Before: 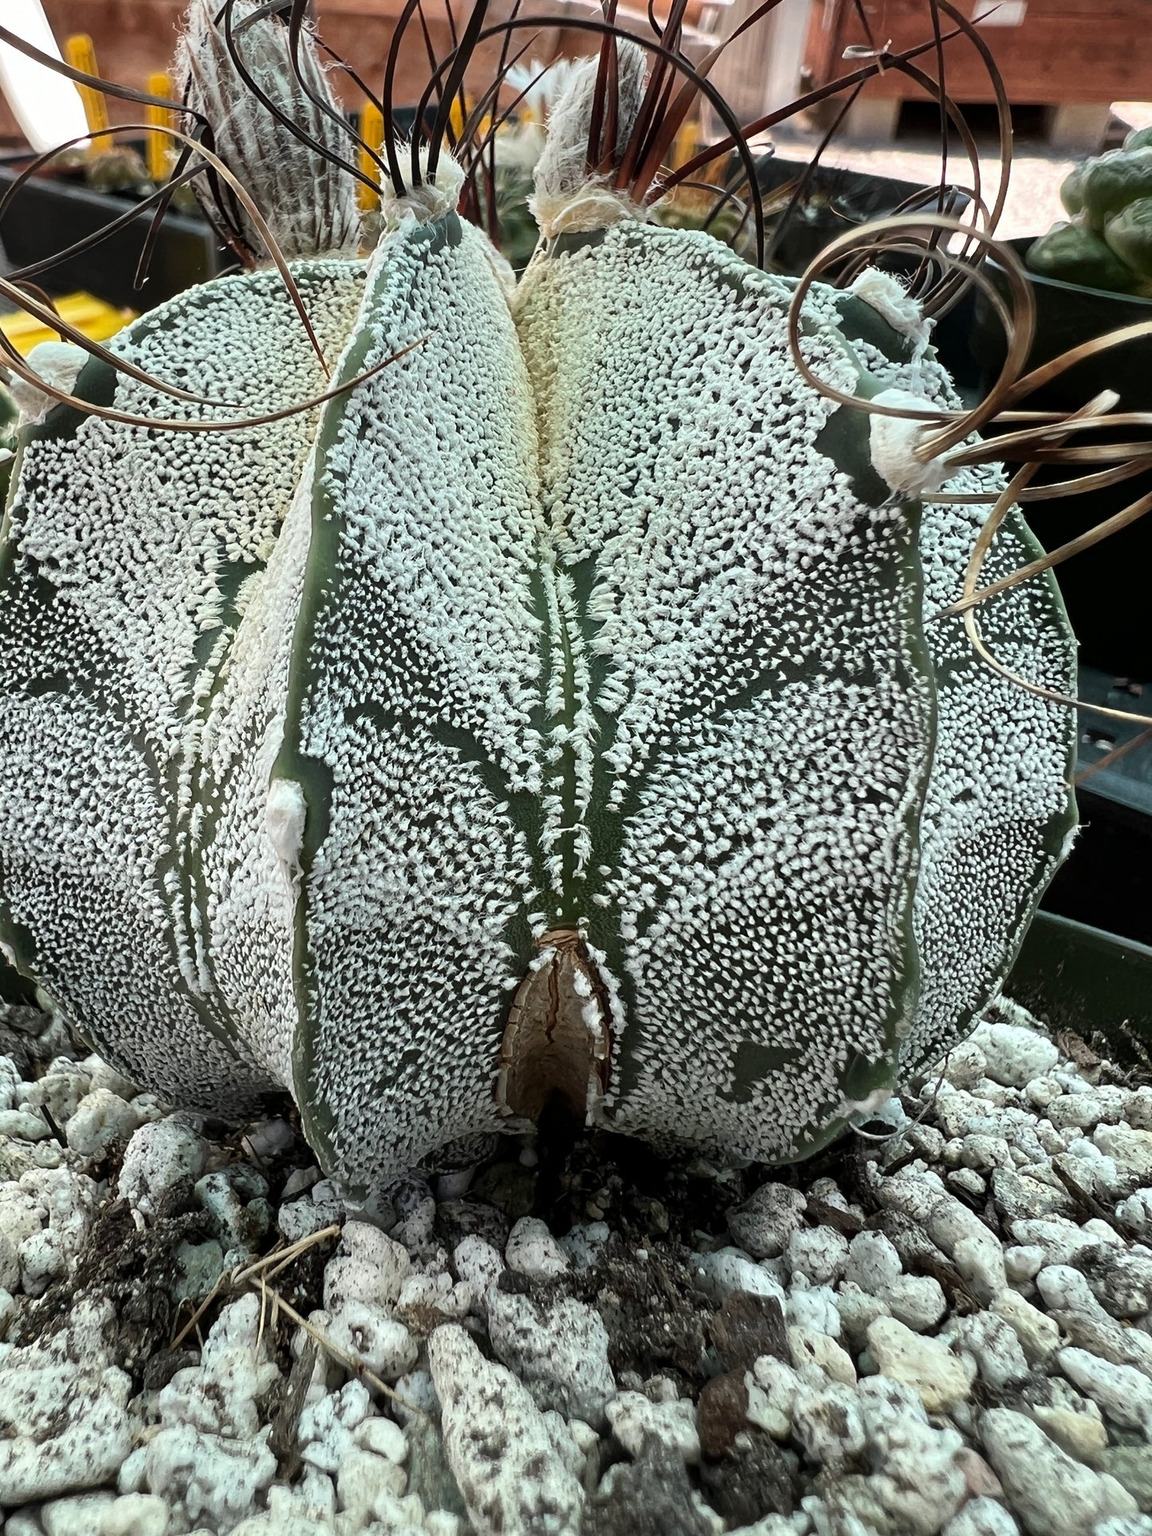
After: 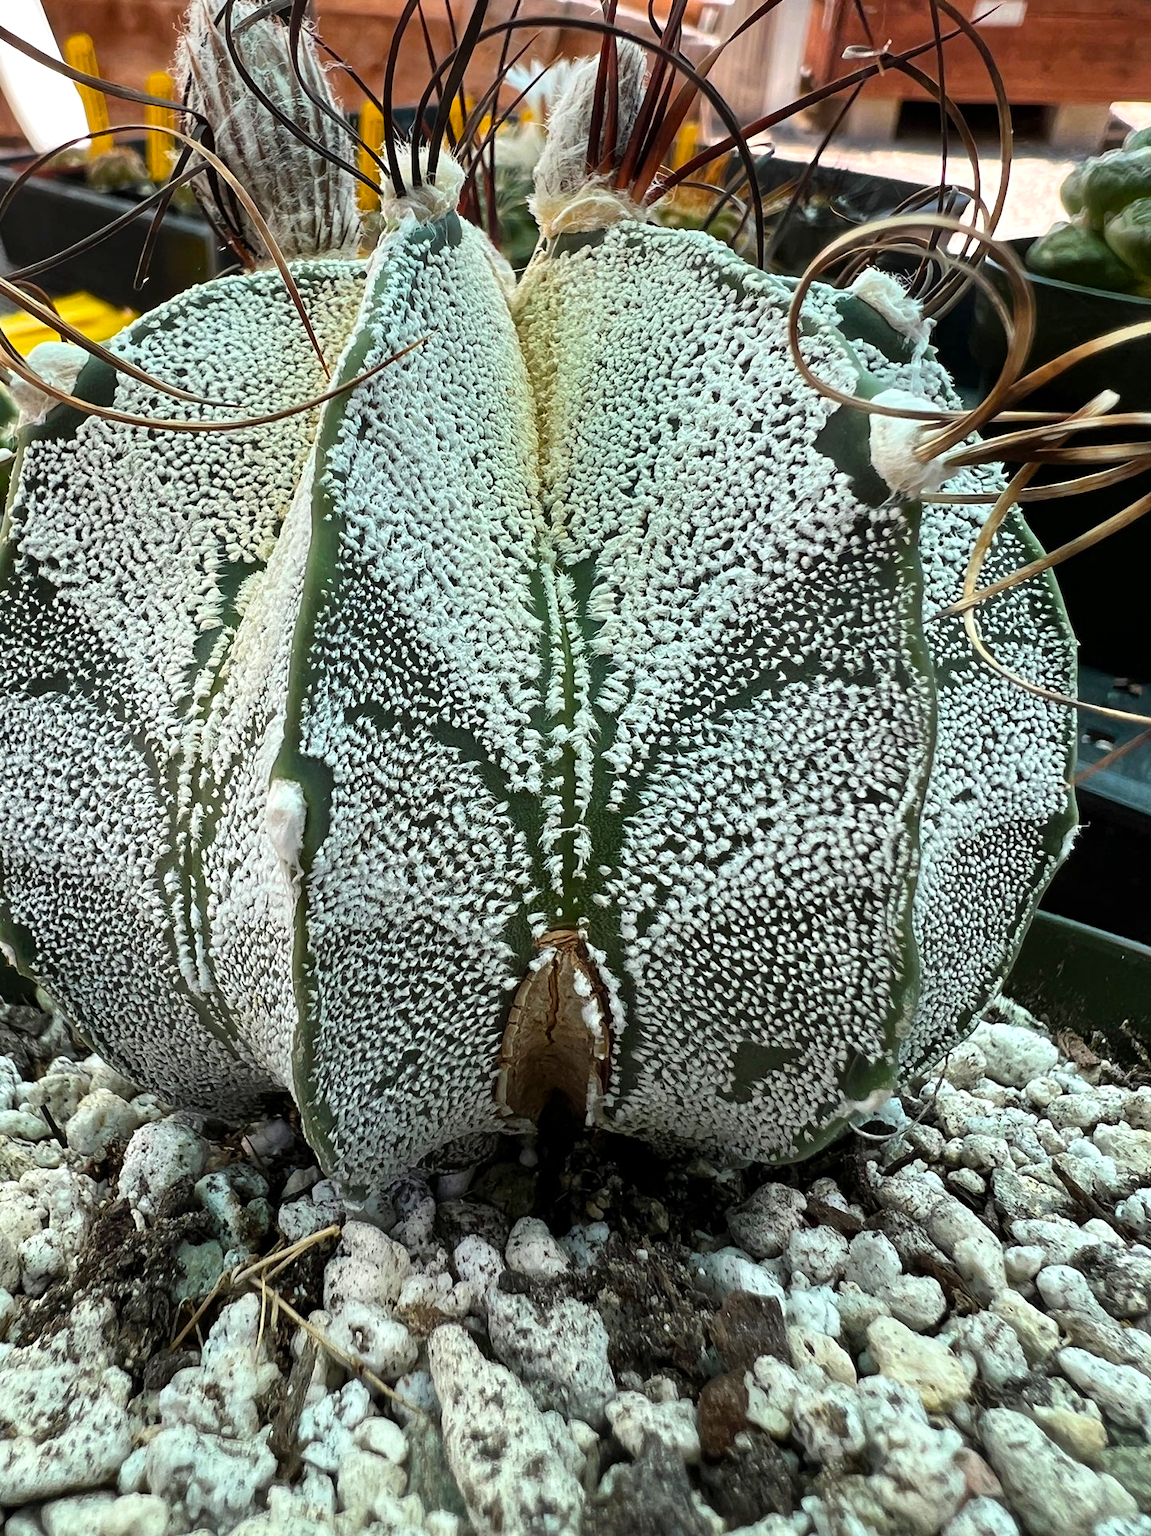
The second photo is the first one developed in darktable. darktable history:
shadows and highlights: radius 171.16, shadows 27, white point adjustment 3.13, highlights -67.95, soften with gaussian
levels: levels [0, 0.499, 1]
color balance rgb: perceptual saturation grading › global saturation 30%, global vibrance 20%
